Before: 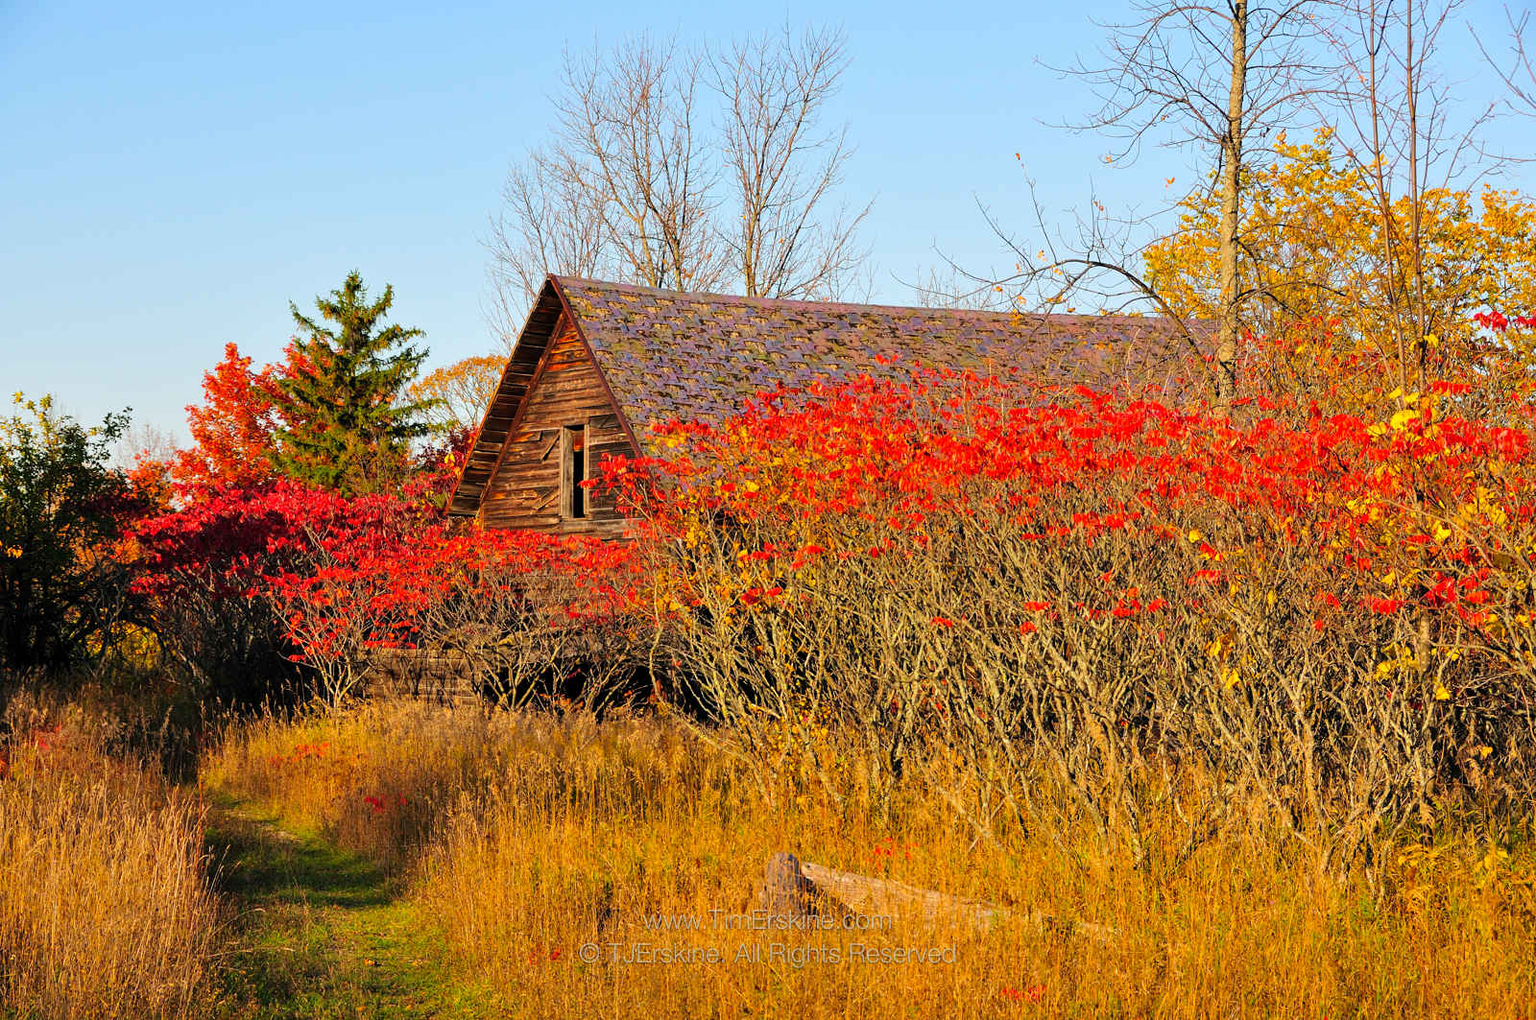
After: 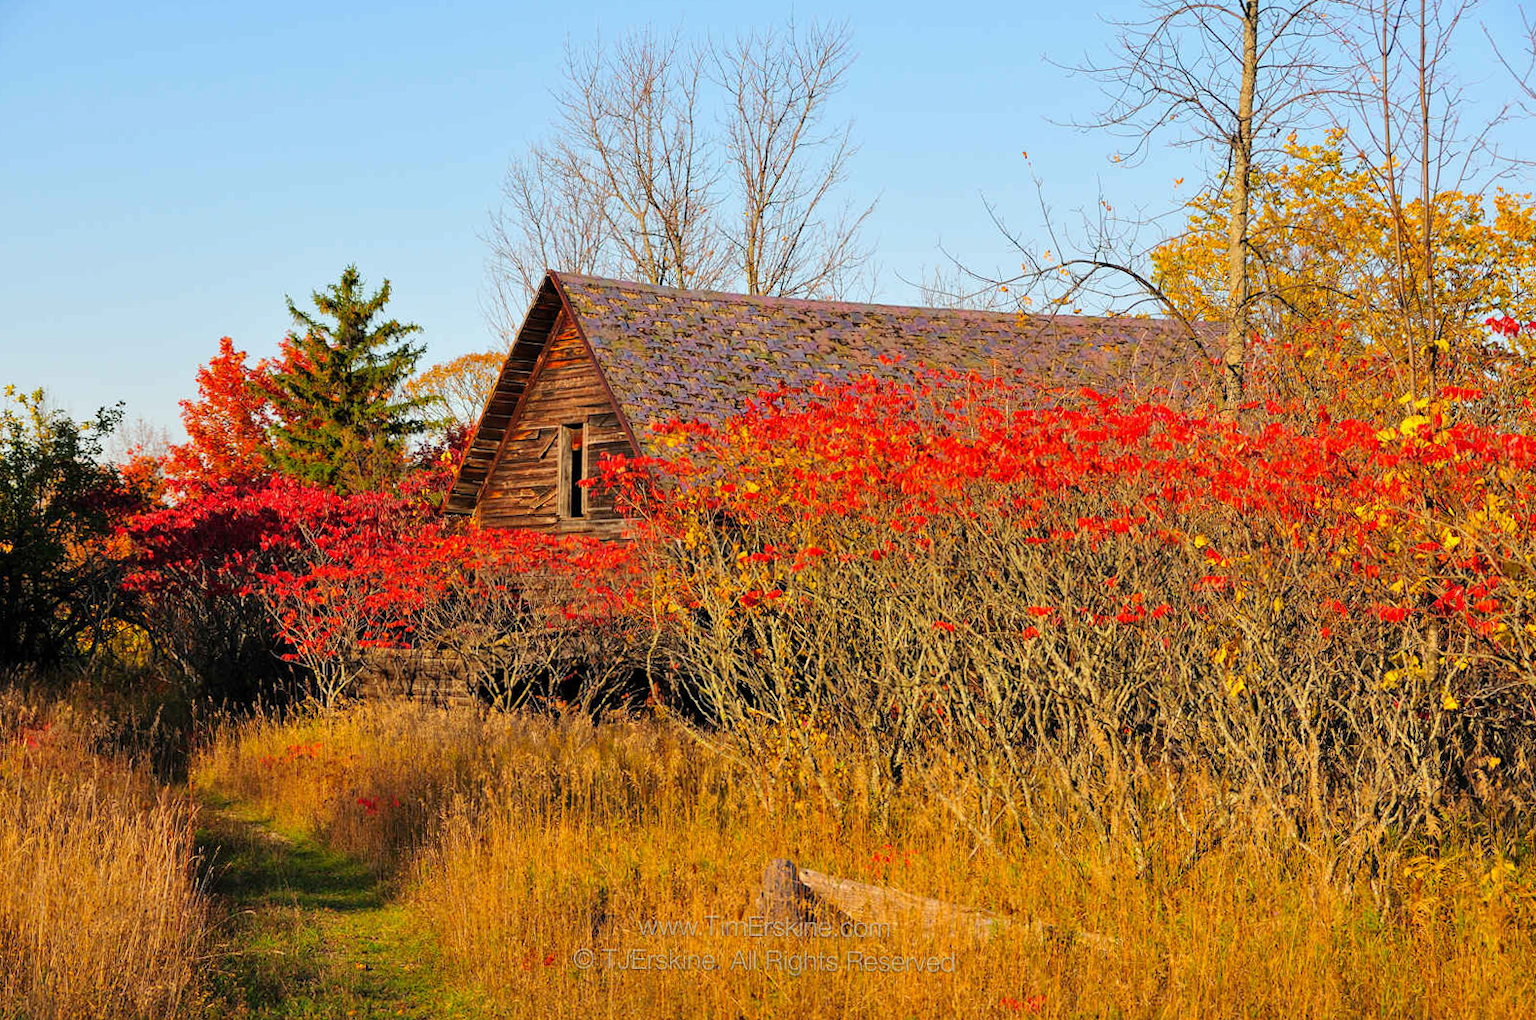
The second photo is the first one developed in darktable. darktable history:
crop and rotate: angle -0.5°
exposure: exposure -0.048 EV, compensate highlight preservation false
